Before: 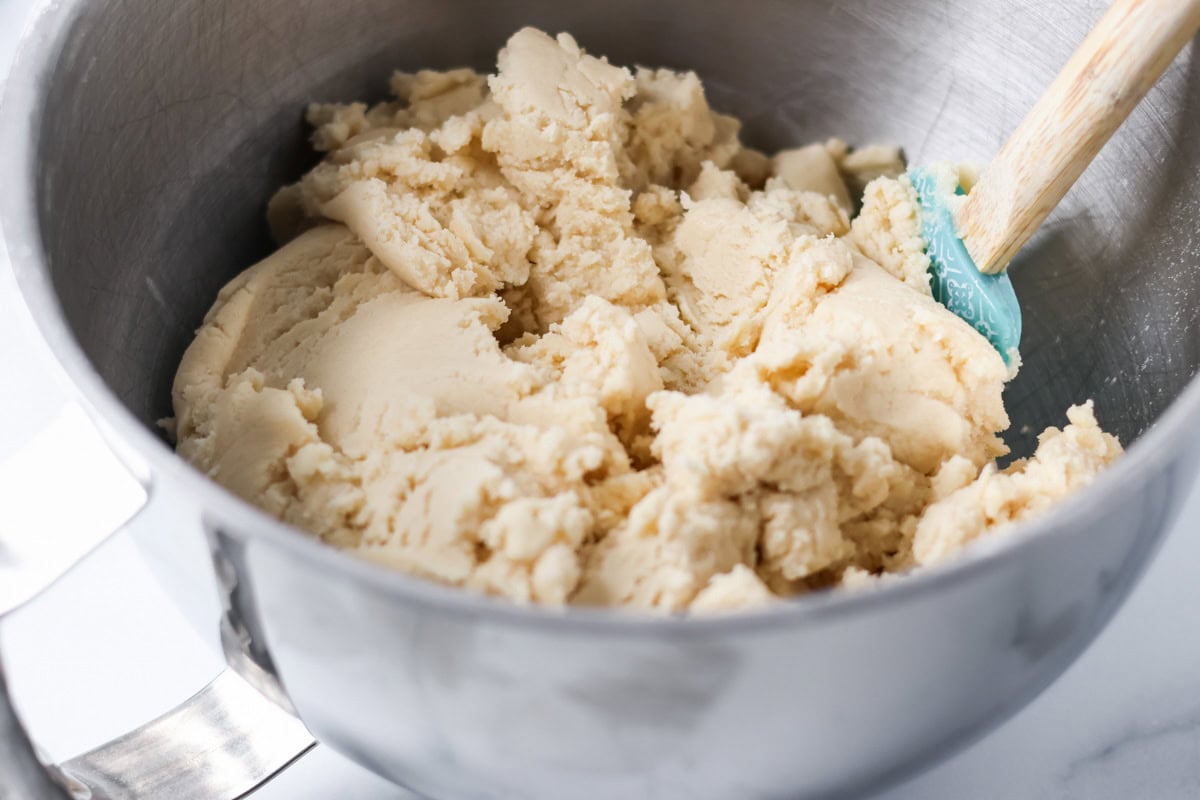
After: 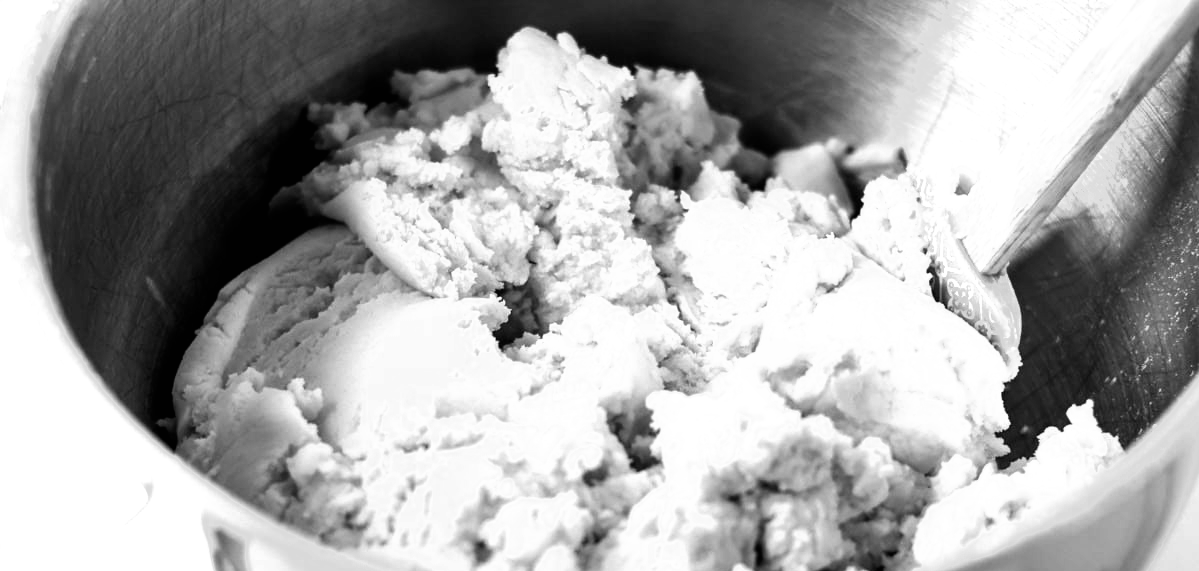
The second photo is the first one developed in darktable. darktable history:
filmic rgb: black relative exposure -8.2 EV, white relative exposure 2.2 EV, threshold 3 EV, hardness 7.11, latitude 85.74%, contrast 1.696, highlights saturation mix -4%, shadows ↔ highlights balance -2.69%, color science v5 (2021), contrast in shadows safe, contrast in highlights safe, enable highlight reconstruction true
monochrome: on, module defaults
exposure: compensate highlight preservation false
white balance: red 0.926, green 1.003, blue 1.133
crop: bottom 28.576%
